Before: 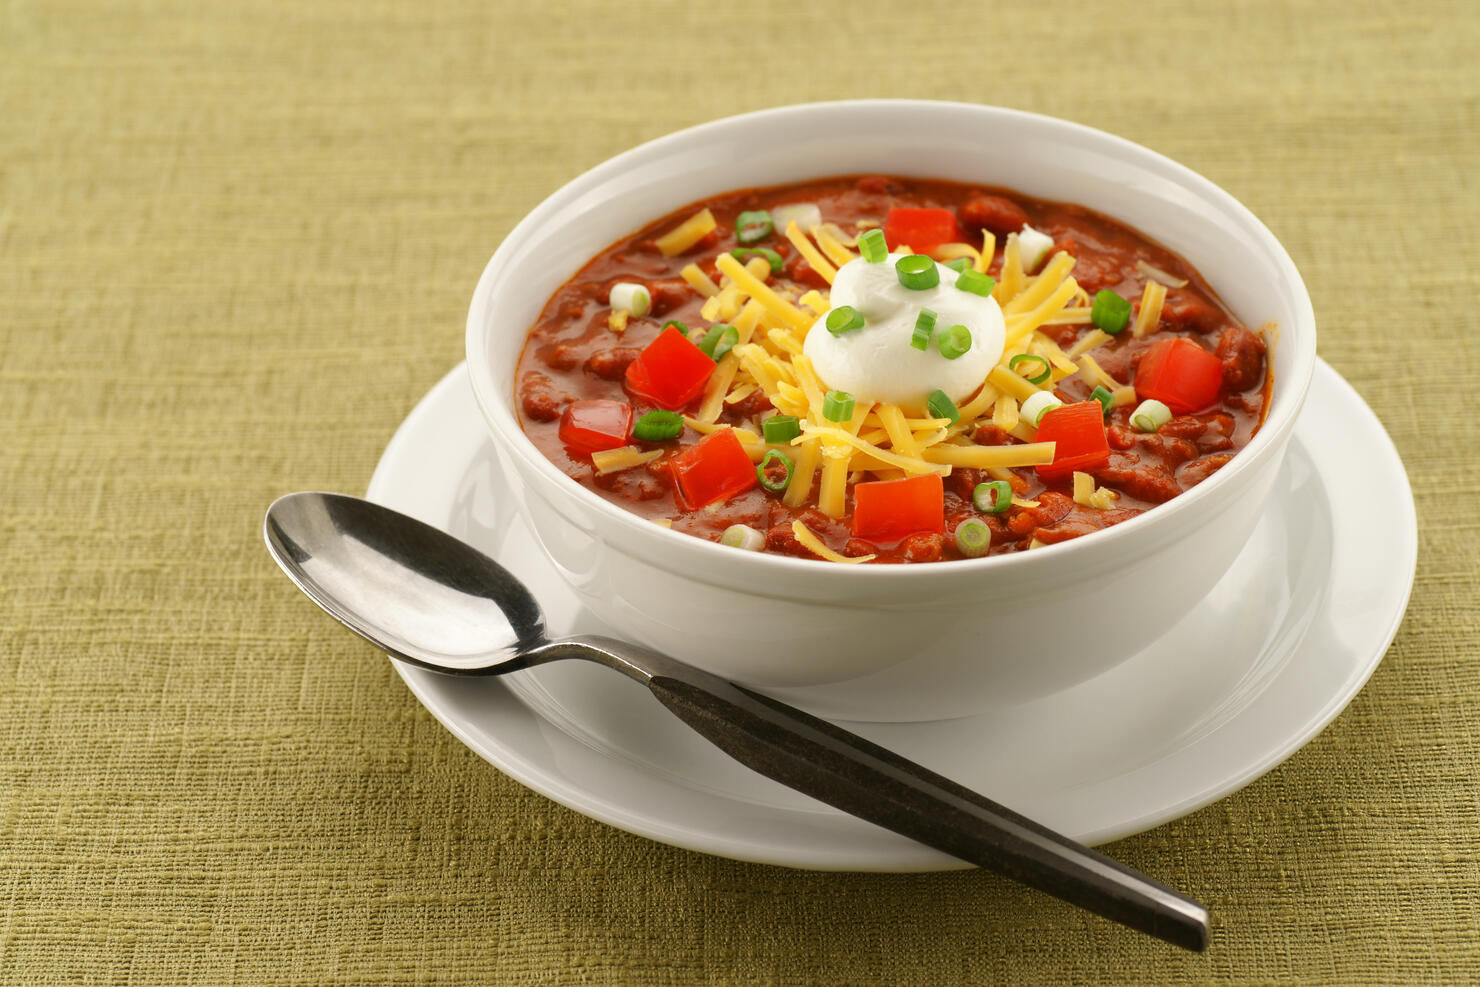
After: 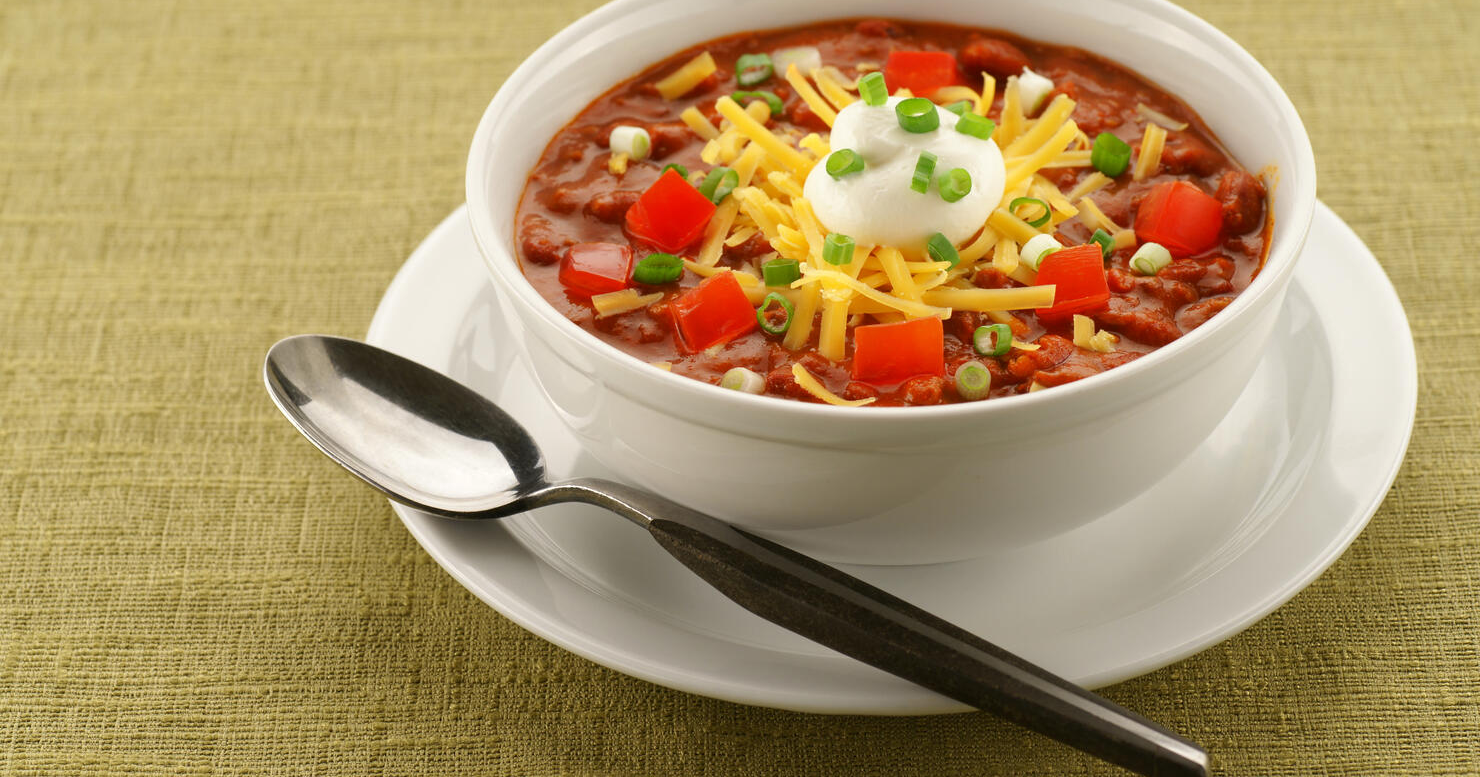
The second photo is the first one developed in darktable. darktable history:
local contrast: mode bilateral grid, contrast 15, coarseness 36, detail 105%, midtone range 0.2
crop and rotate: top 15.933%, bottom 5.337%
